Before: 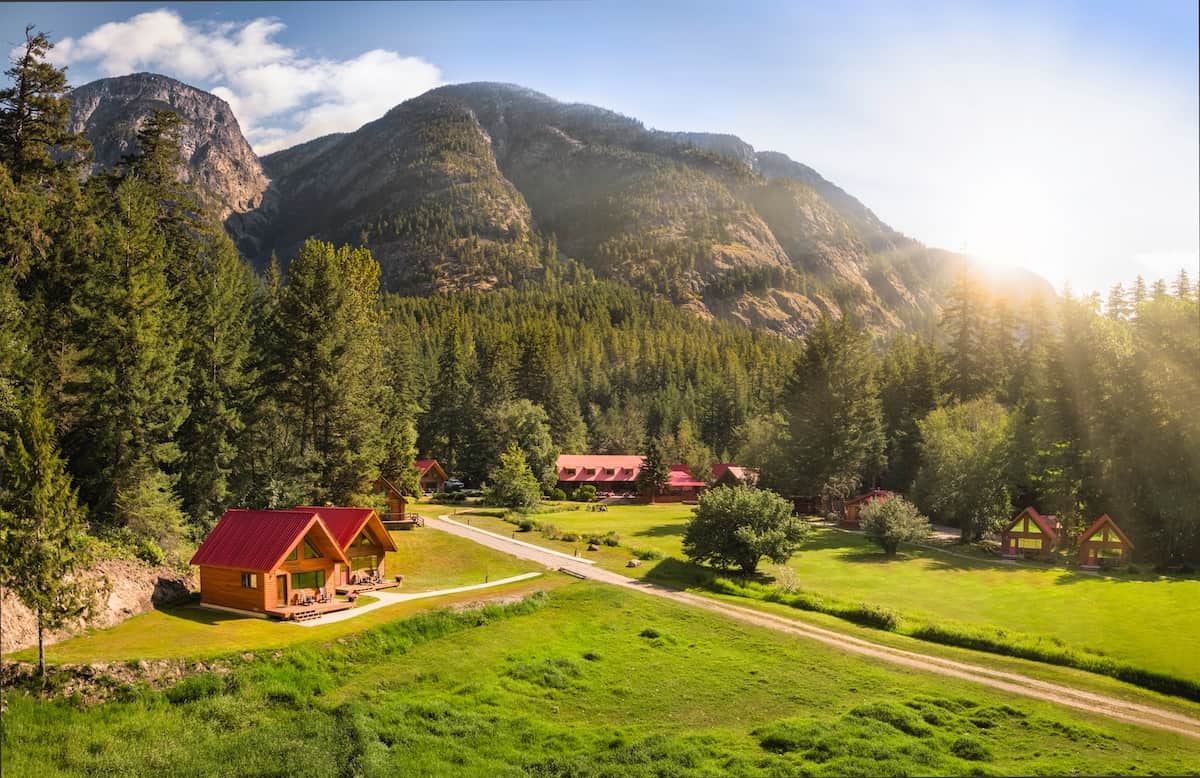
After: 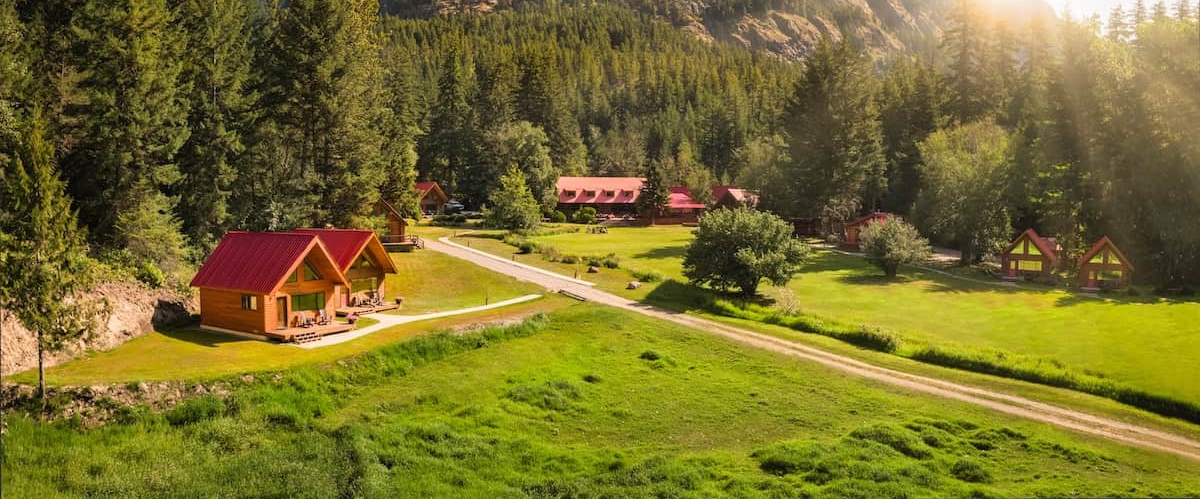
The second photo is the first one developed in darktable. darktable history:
crop and rotate: top 35.847%
